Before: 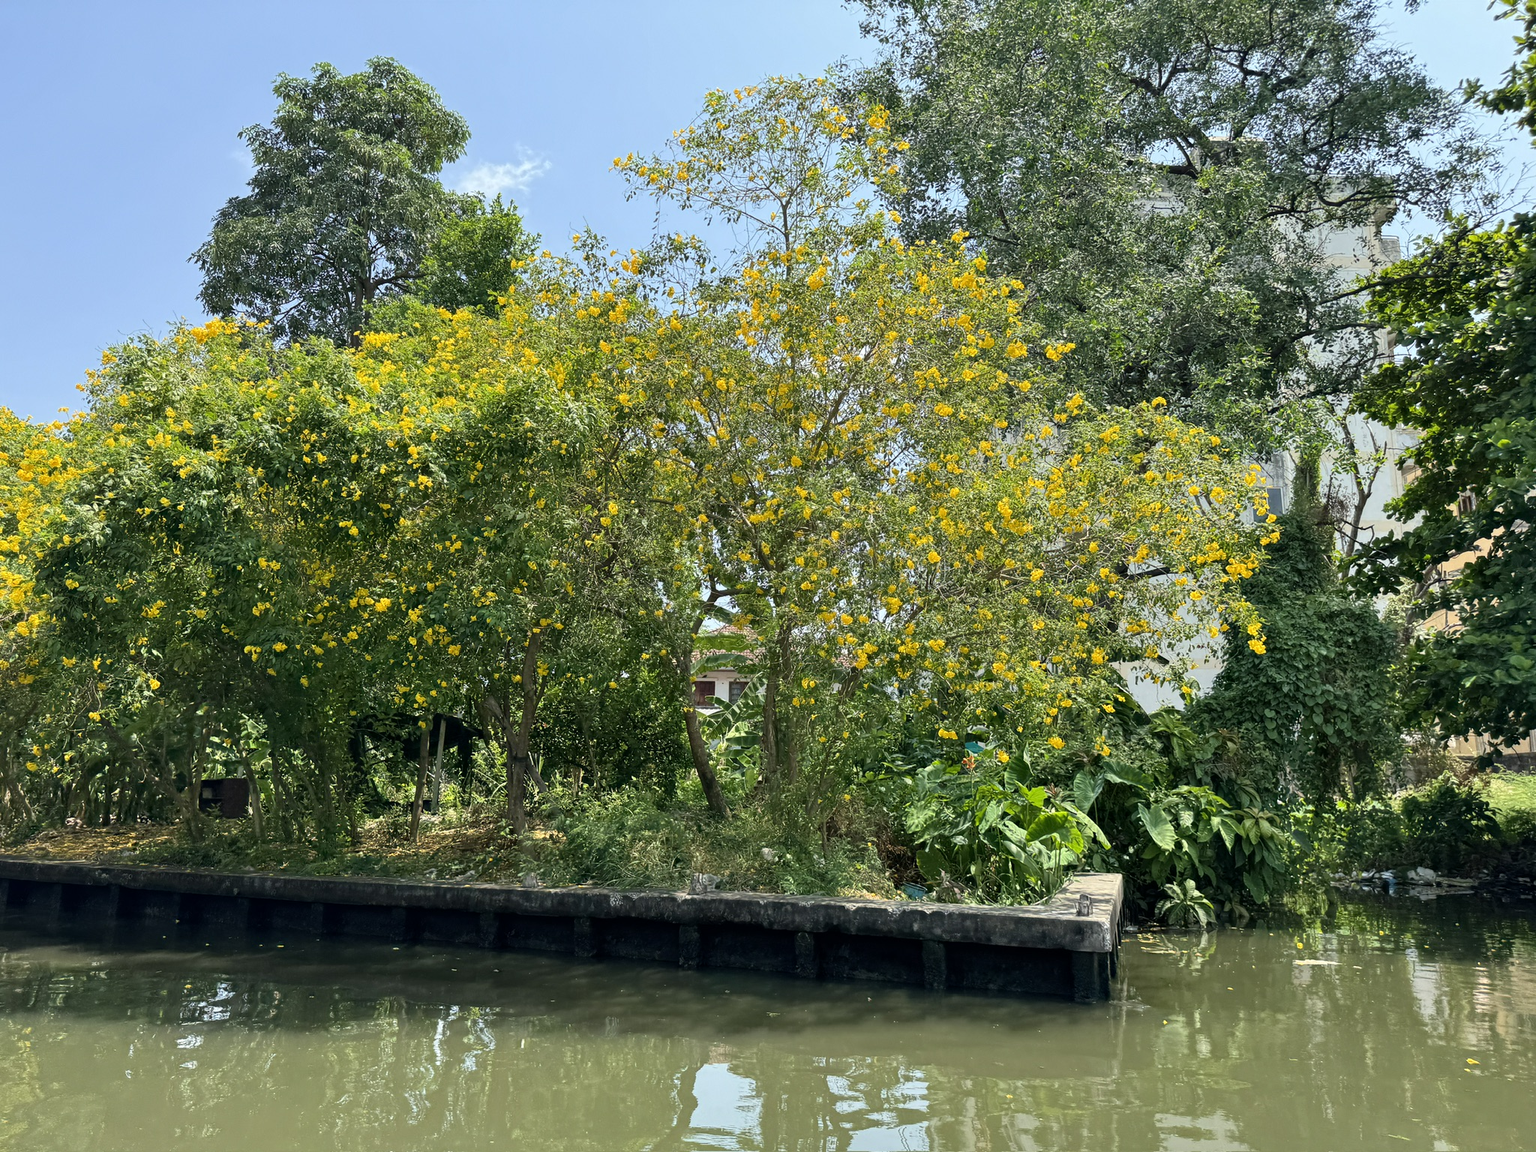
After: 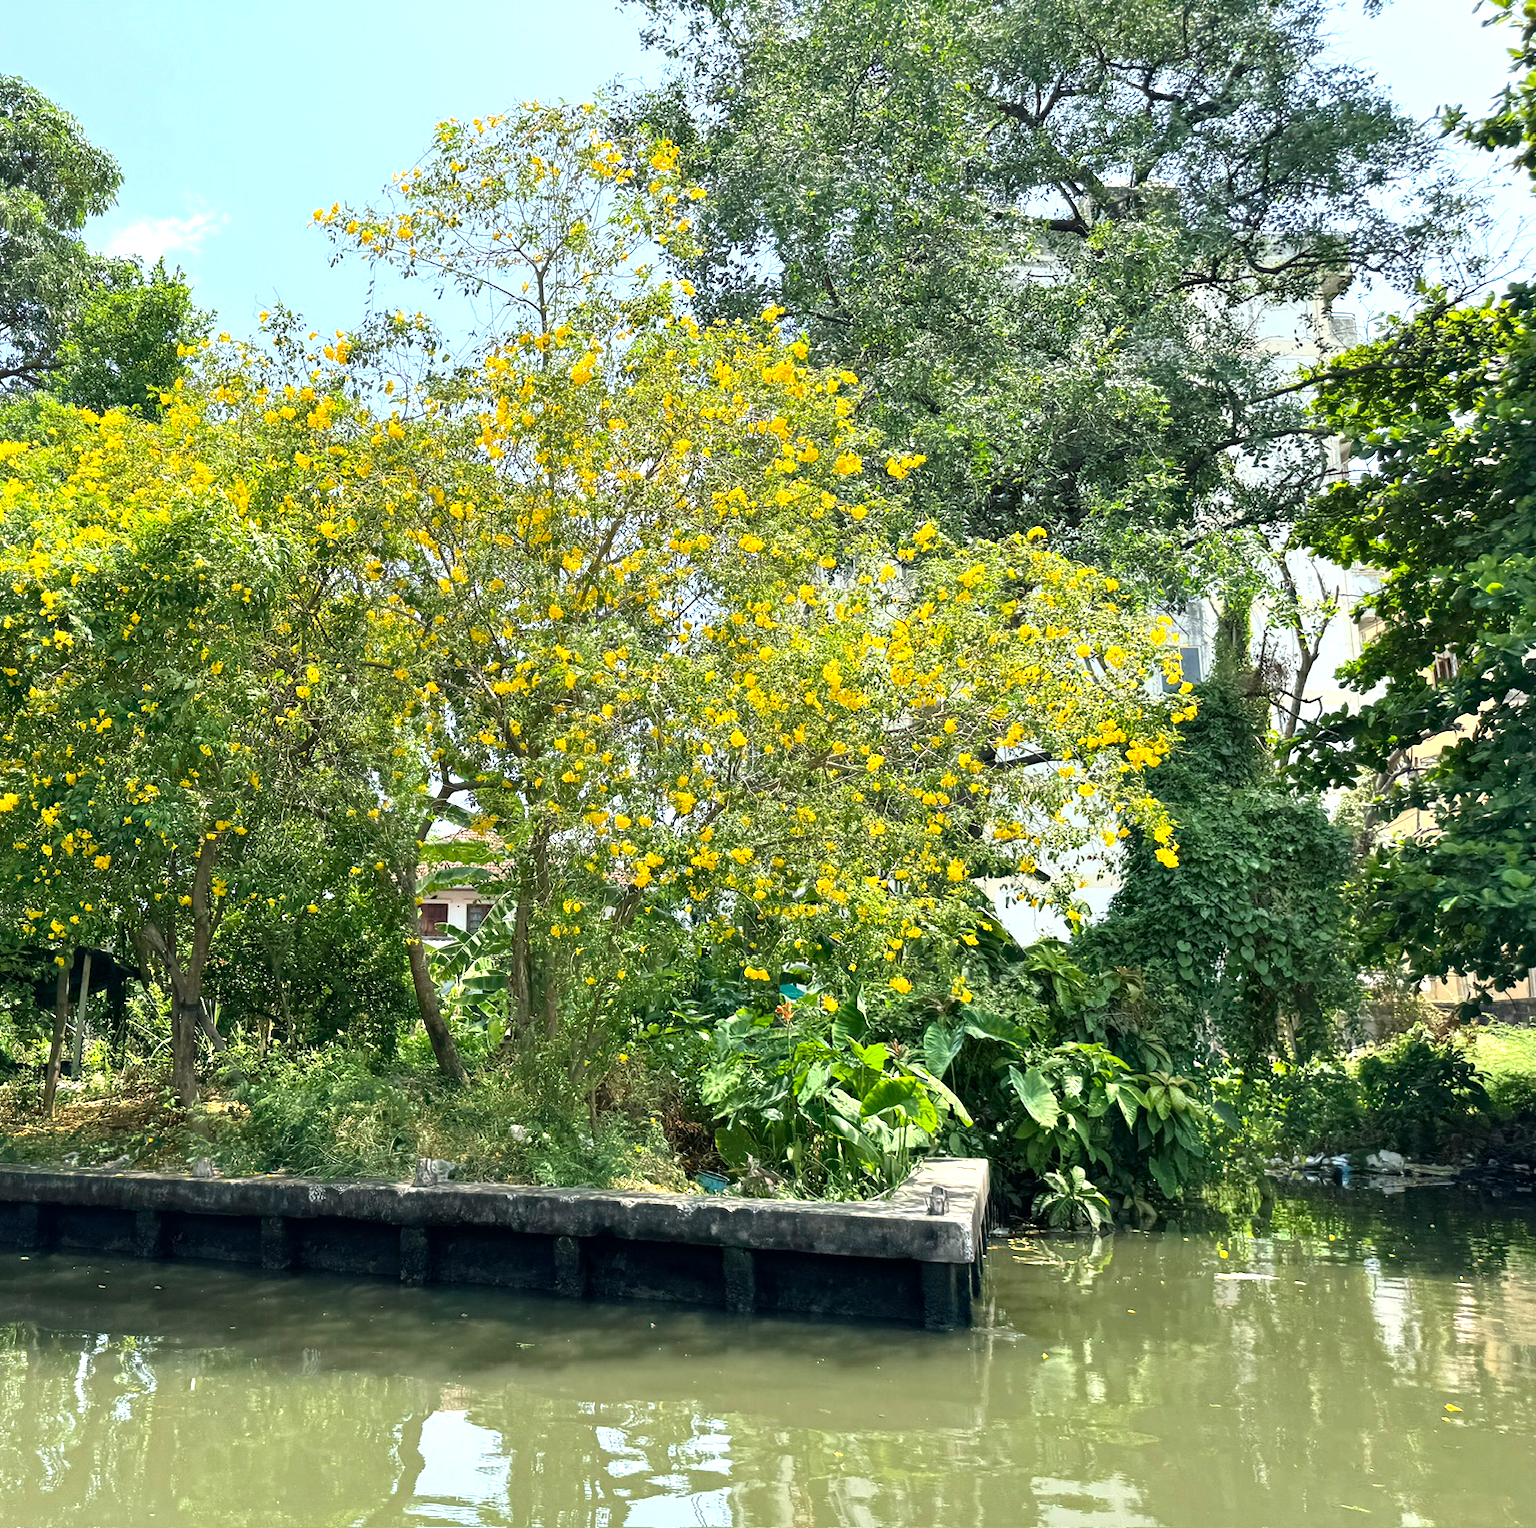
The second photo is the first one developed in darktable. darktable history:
crop and rotate: left 24.6%
exposure: exposure 0.74 EV, compensate highlight preservation false
